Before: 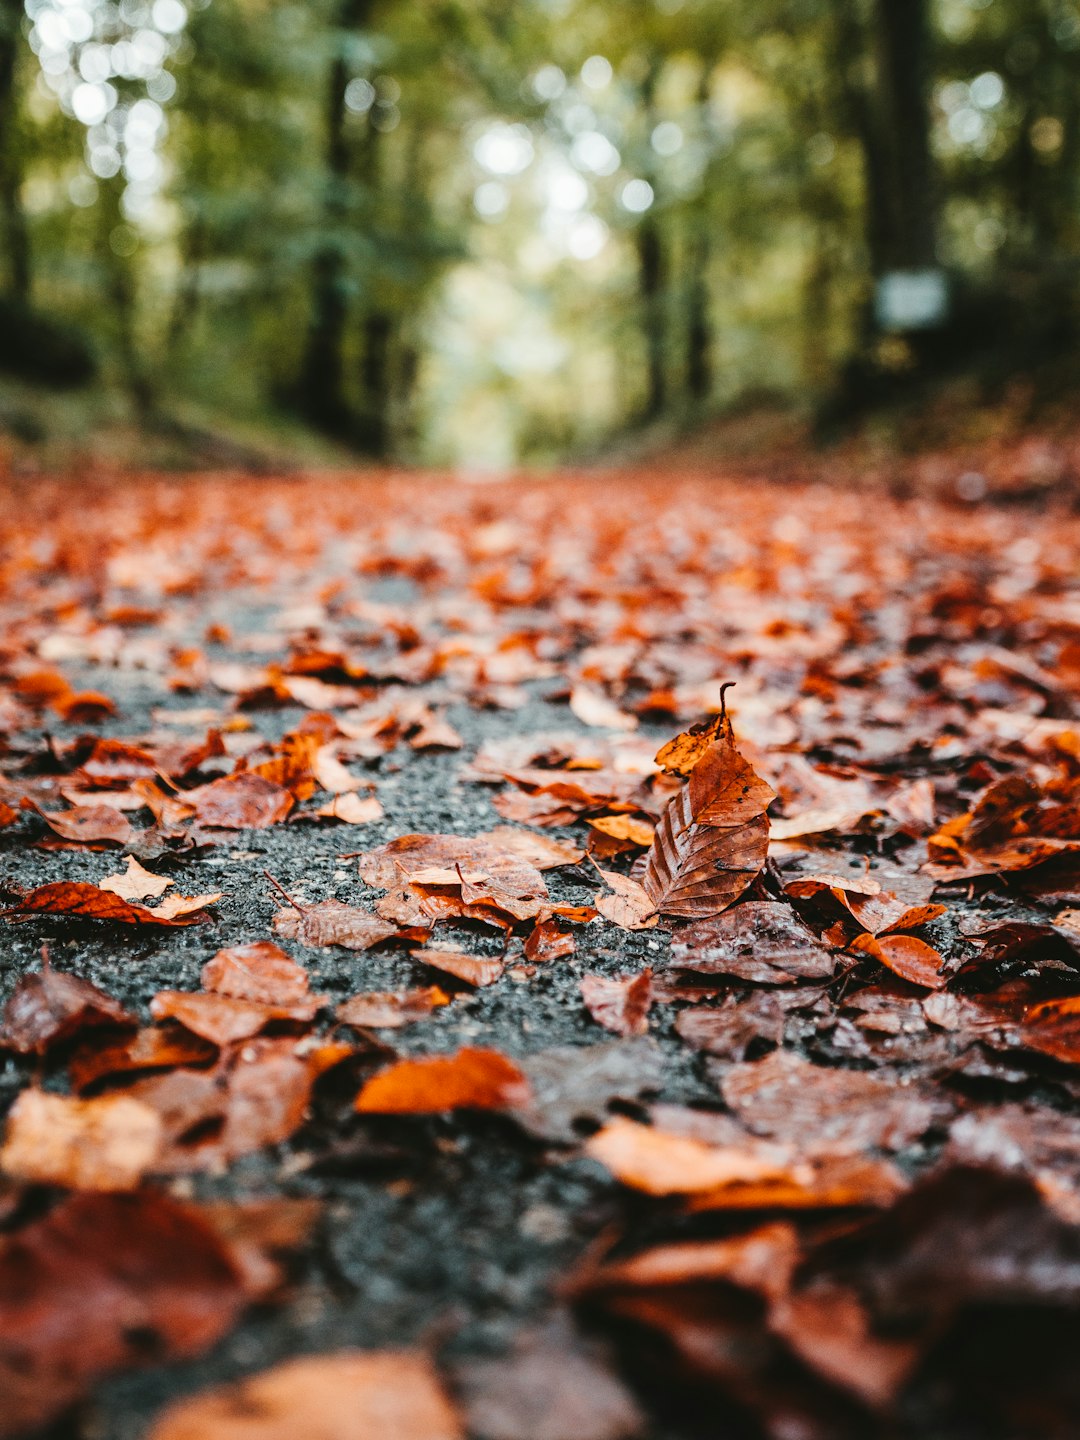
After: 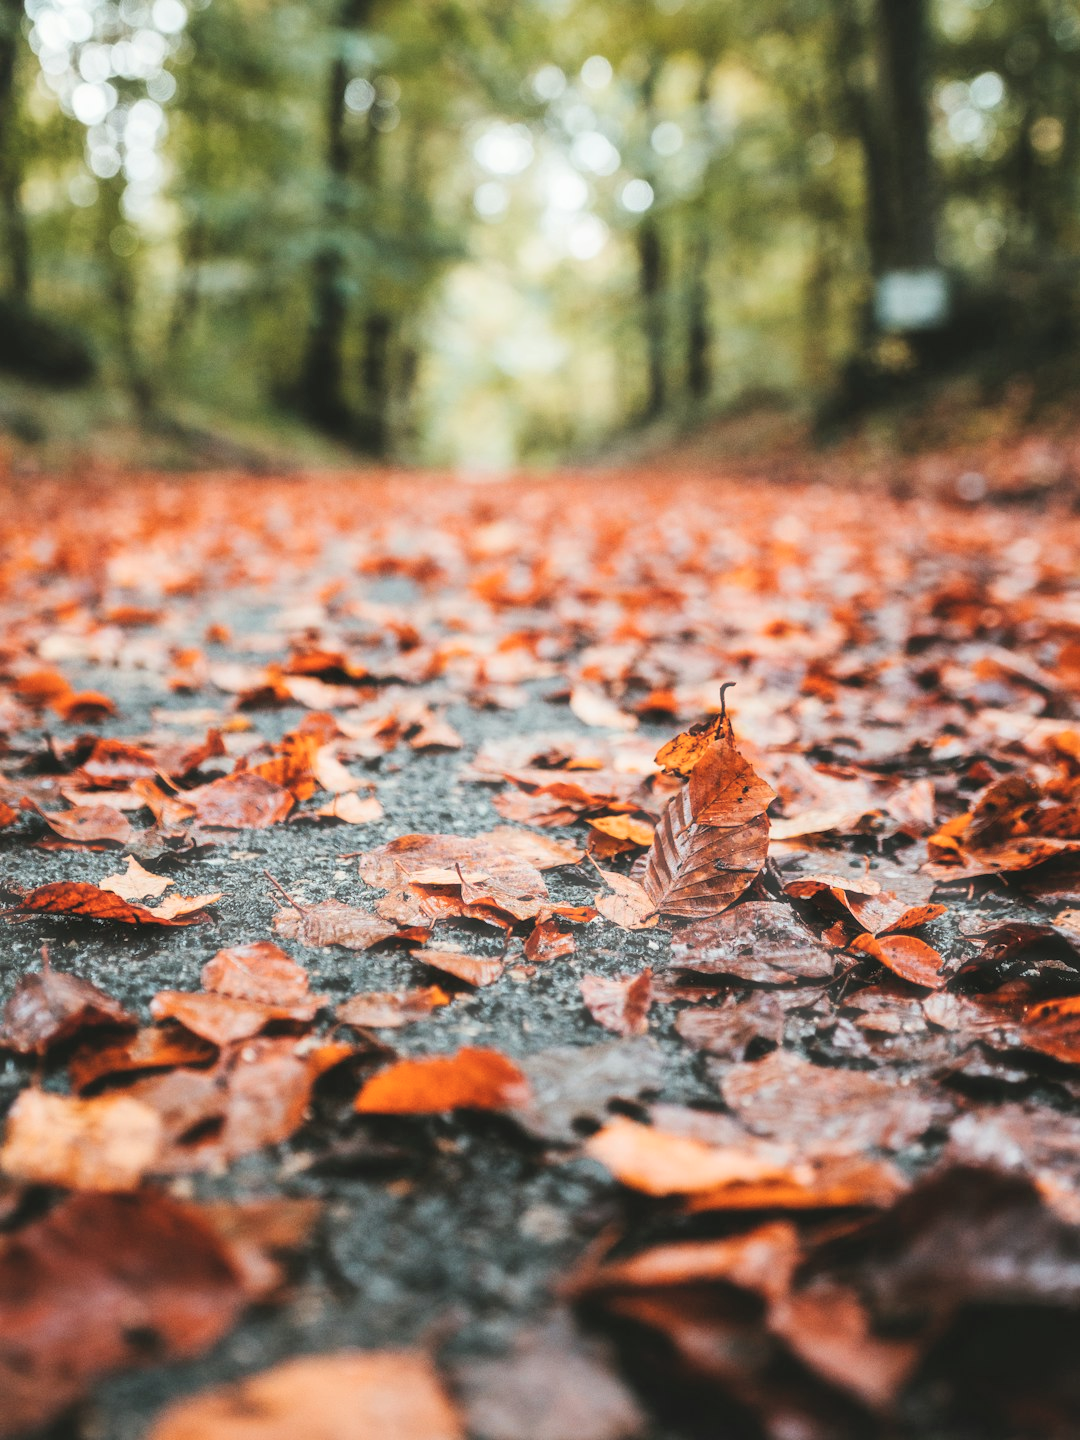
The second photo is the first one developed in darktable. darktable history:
contrast brightness saturation: brightness 0.15
haze removal: strength -0.1, adaptive false
